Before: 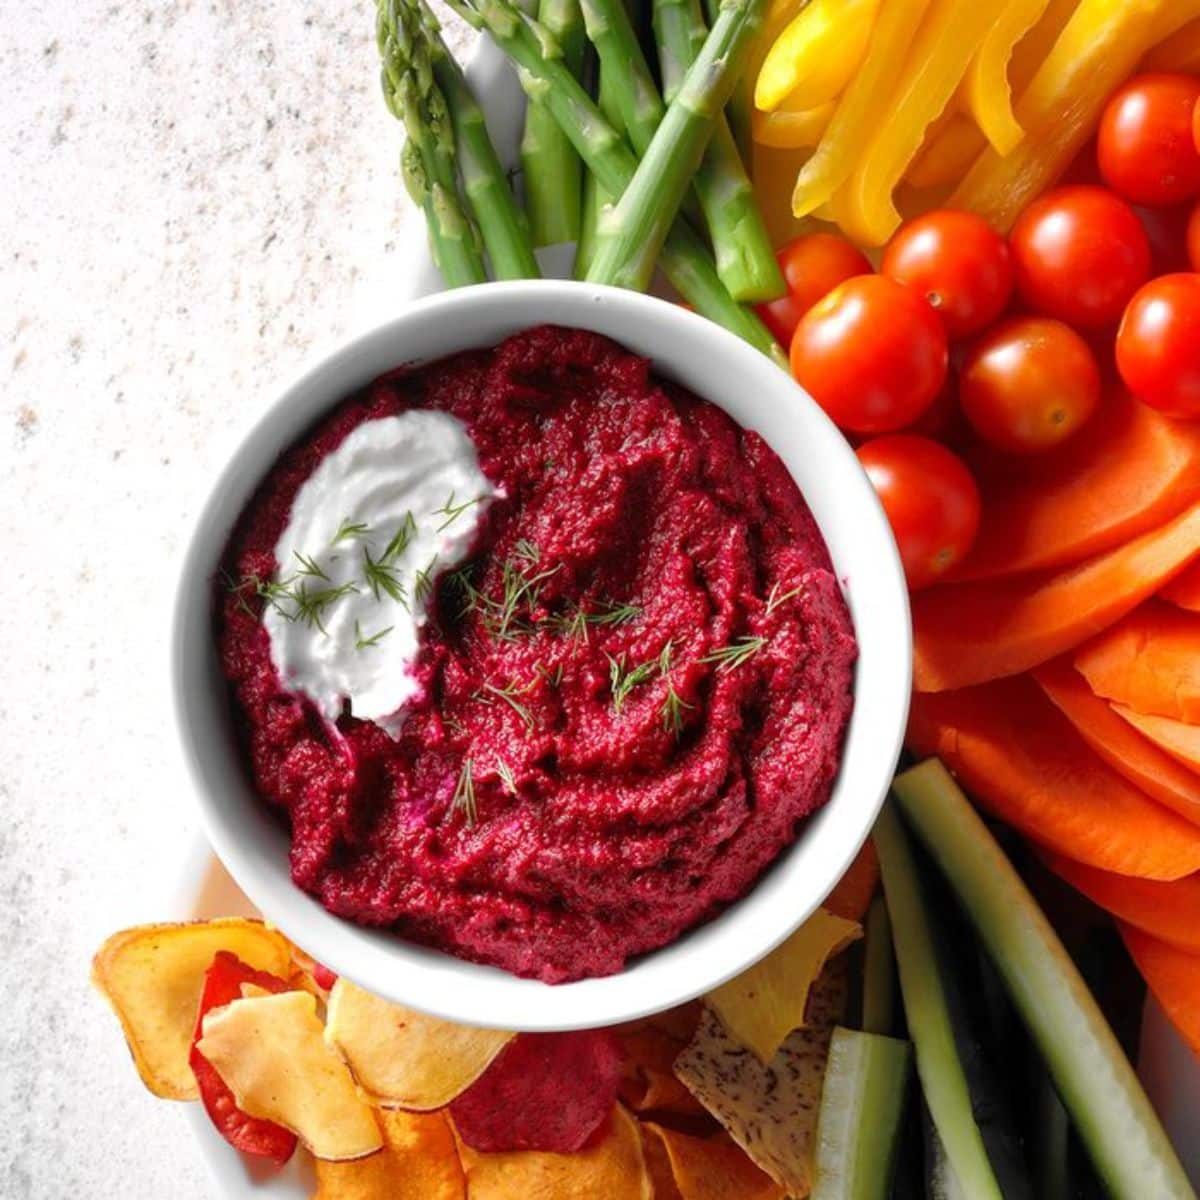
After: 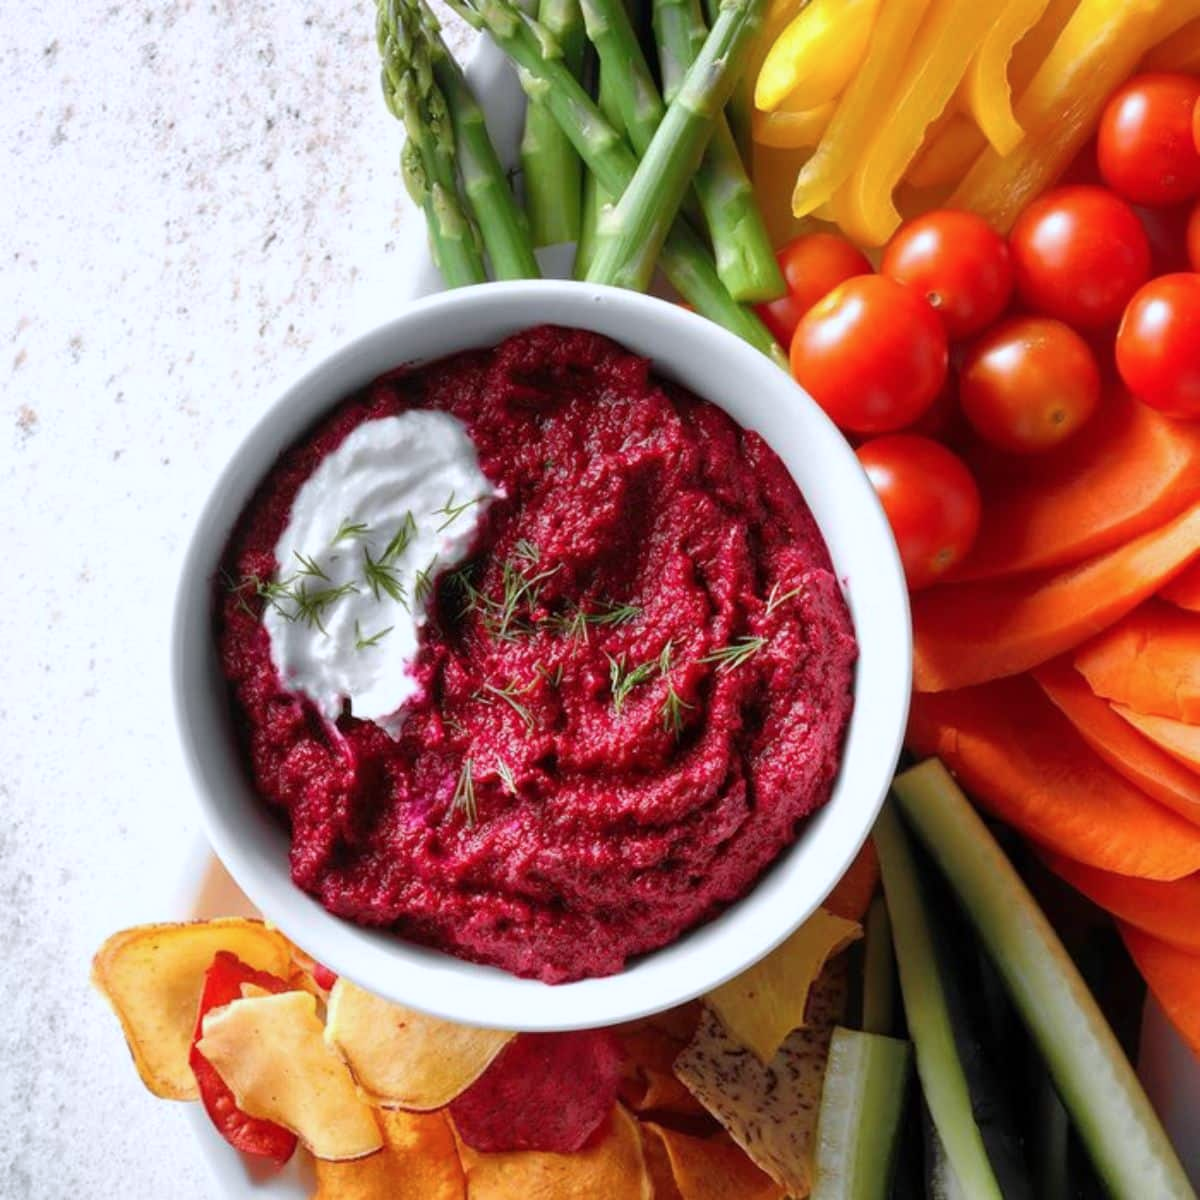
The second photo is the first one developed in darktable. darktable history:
exposure: exposure -0.049 EV, compensate exposure bias true, compensate highlight preservation false
color correction: highlights a* -0.731, highlights b* -8.25
